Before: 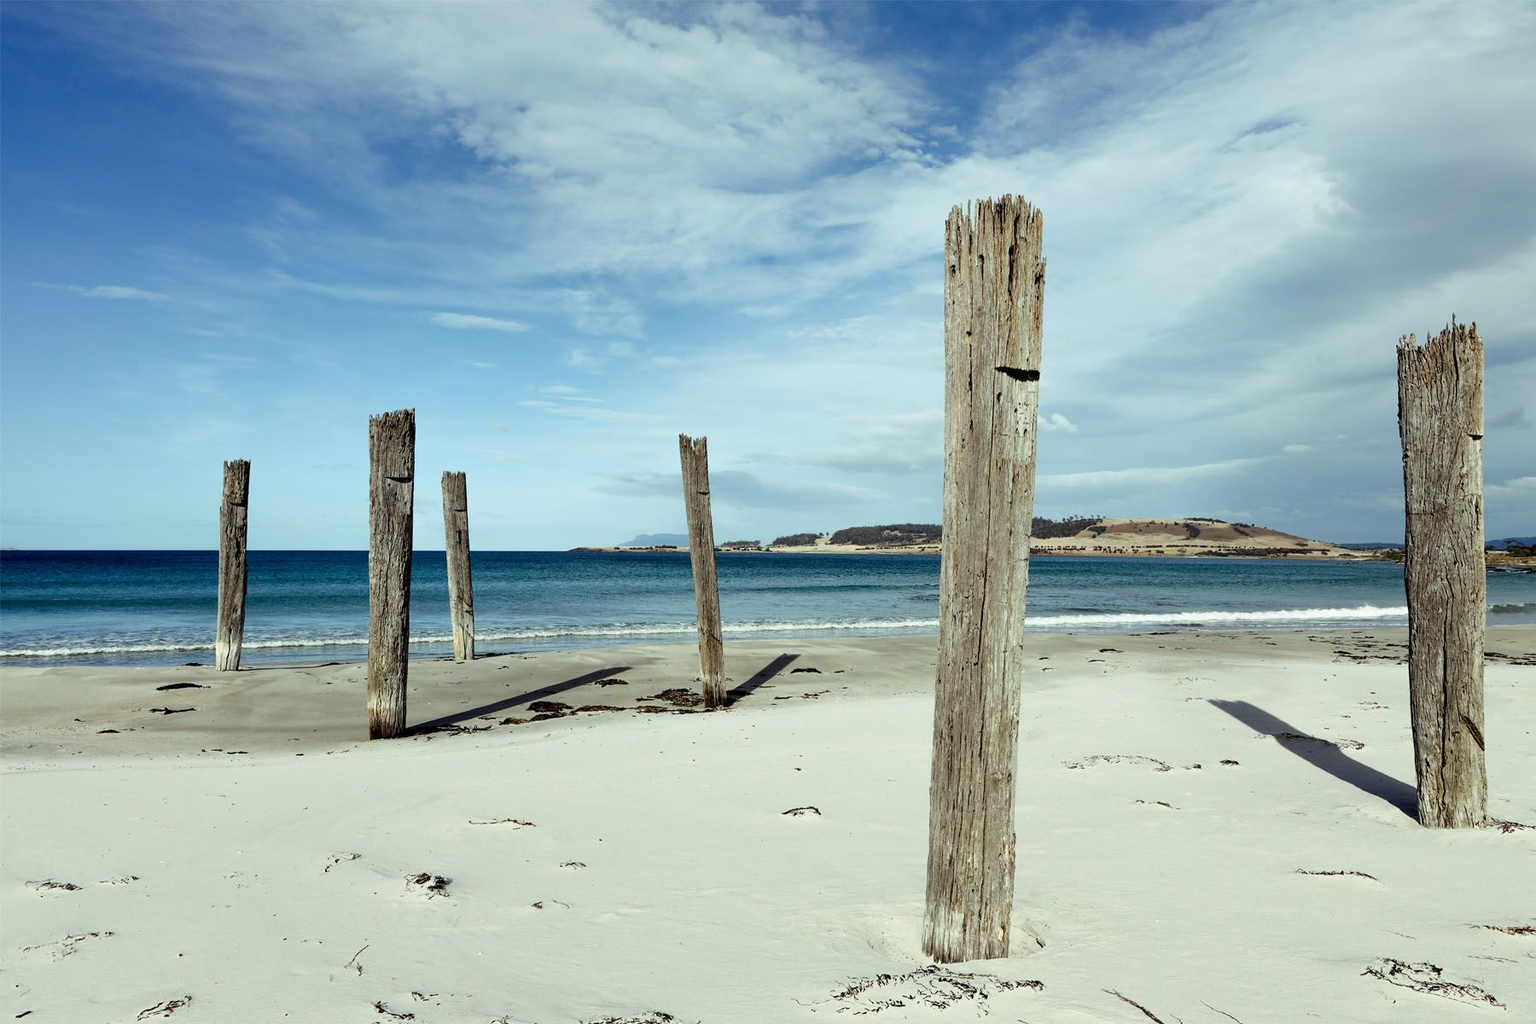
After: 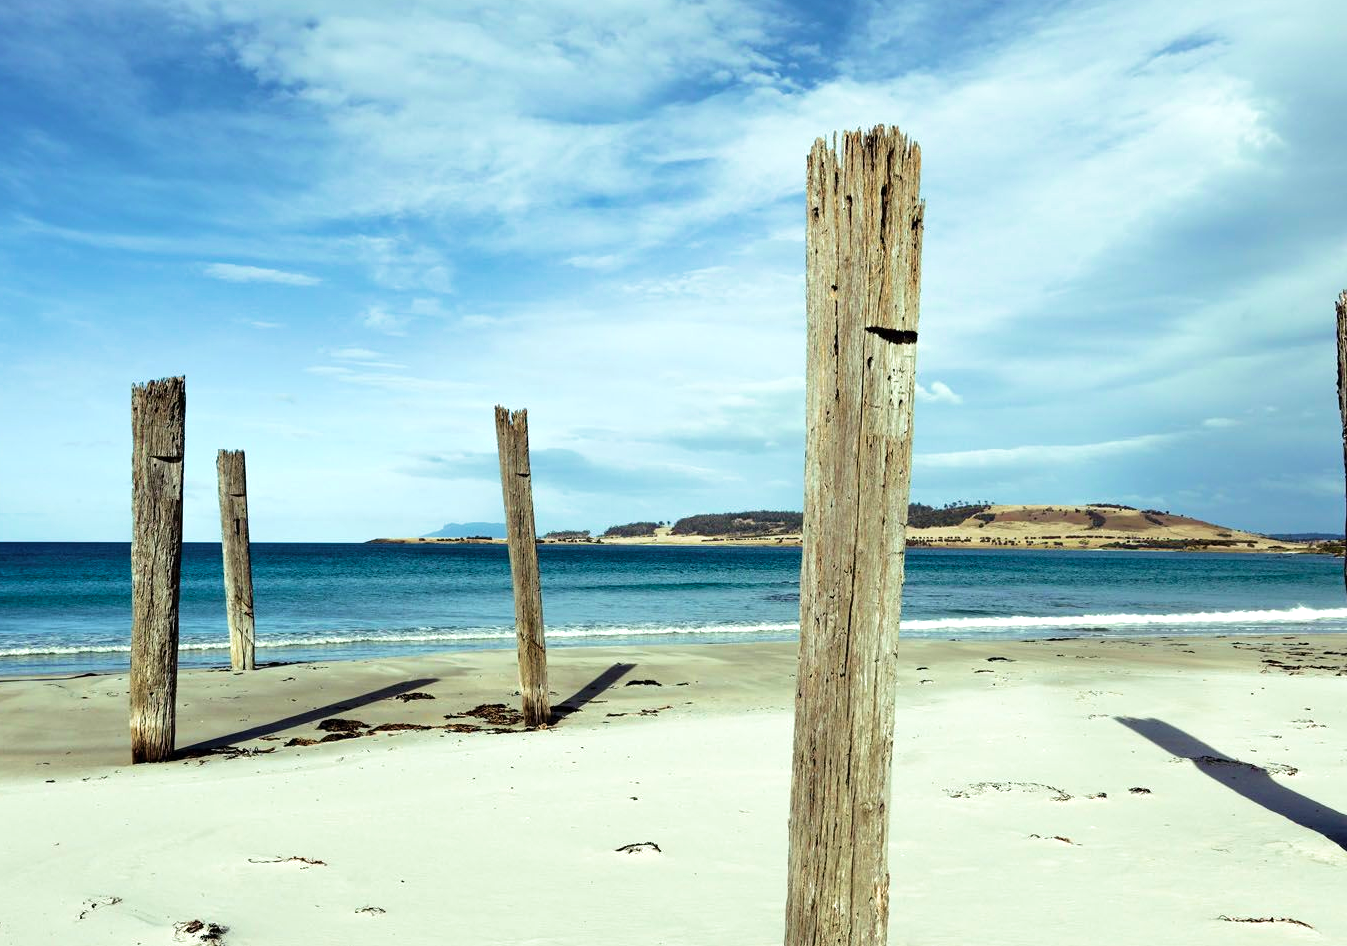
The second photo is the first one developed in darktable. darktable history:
velvia: strength 56%
shadows and highlights: radius 110.86, shadows 51.09, white point adjustment 9.16, highlights -4.17, highlights color adjustment 32.2%, soften with gaussian
crop: left 16.768%, top 8.653%, right 8.362%, bottom 12.485%
